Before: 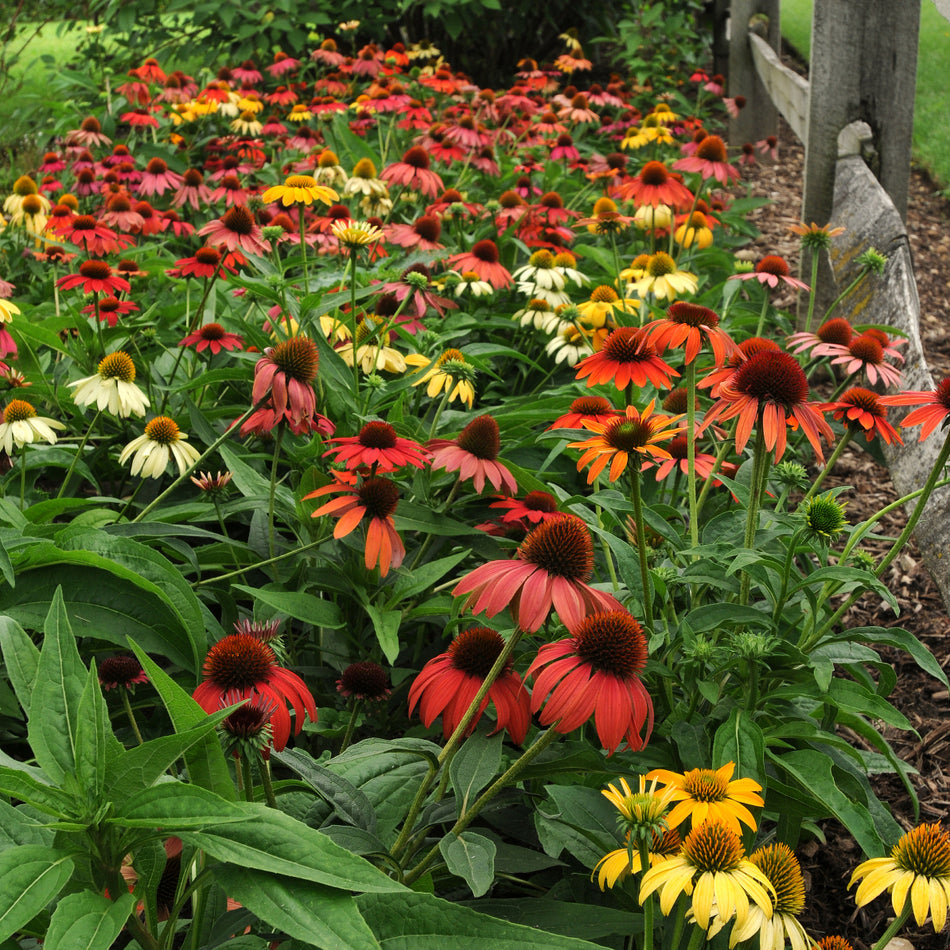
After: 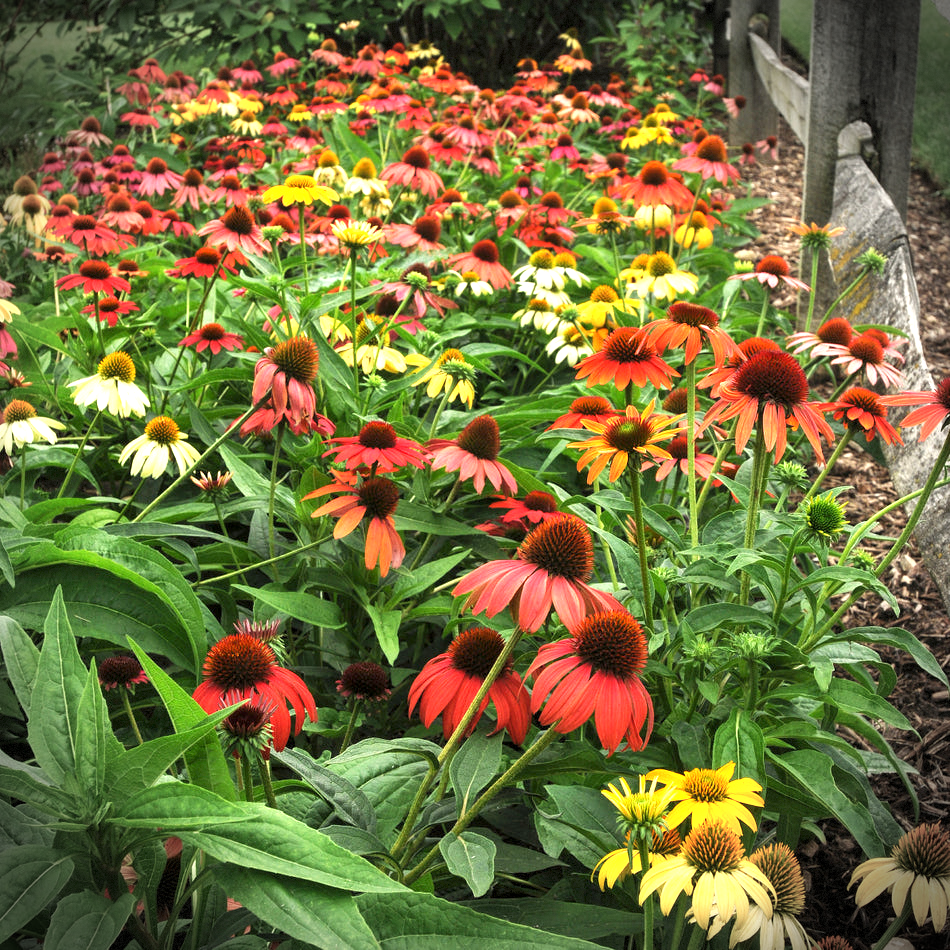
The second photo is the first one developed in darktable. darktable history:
exposure: exposure 1.147 EV, compensate highlight preservation false
vignetting: brightness -0.855, dithering 8-bit output
local contrast: highlights 100%, shadows 97%, detail 119%, midtone range 0.2
